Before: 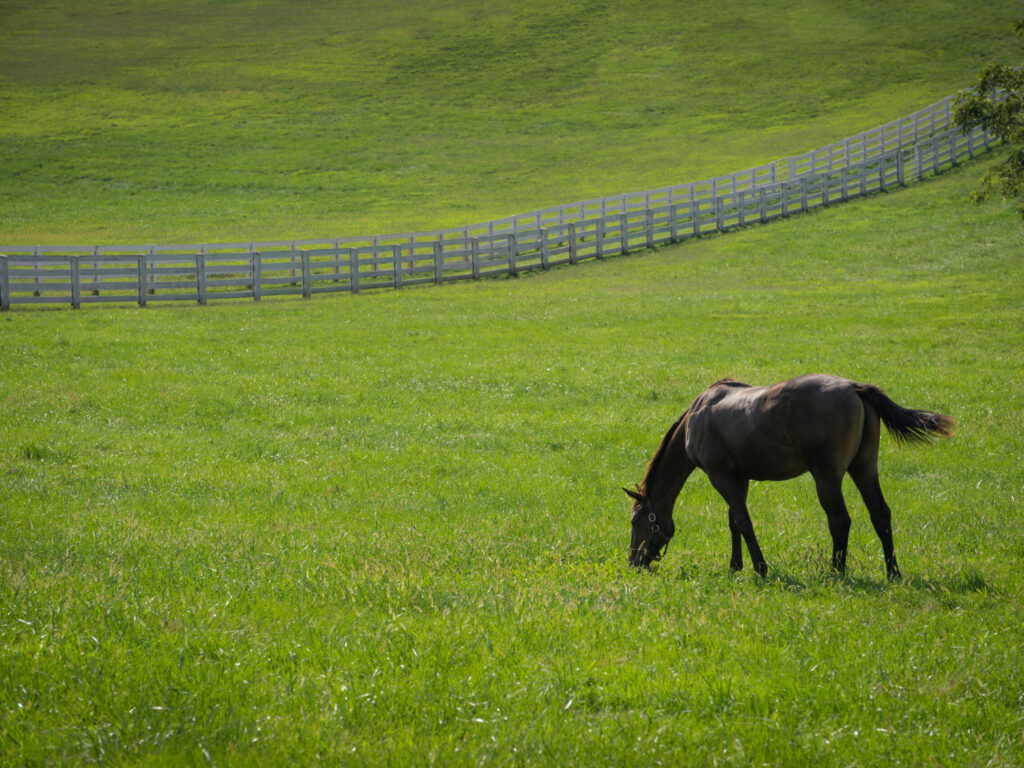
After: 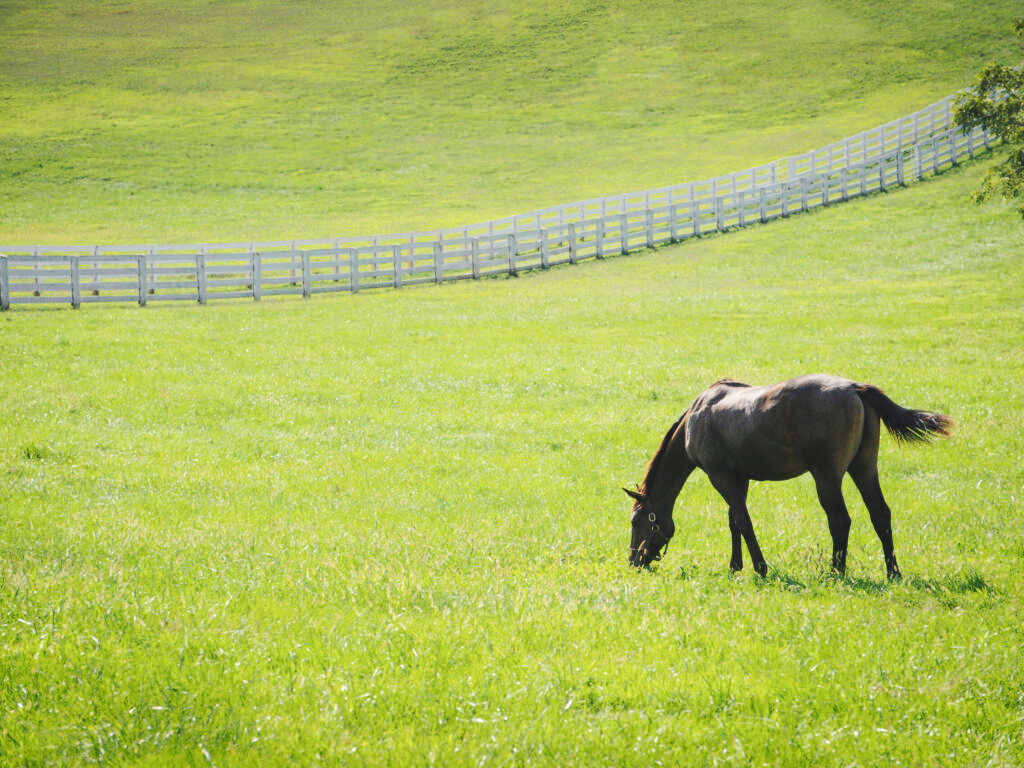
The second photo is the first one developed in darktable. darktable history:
shadows and highlights: shadows 0, highlights 40
base curve: curves: ch0 [(0, 0.007) (0.028, 0.063) (0.121, 0.311) (0.46, 0.743) (0.859, 0.957) (1, 1)], preserve colors none
